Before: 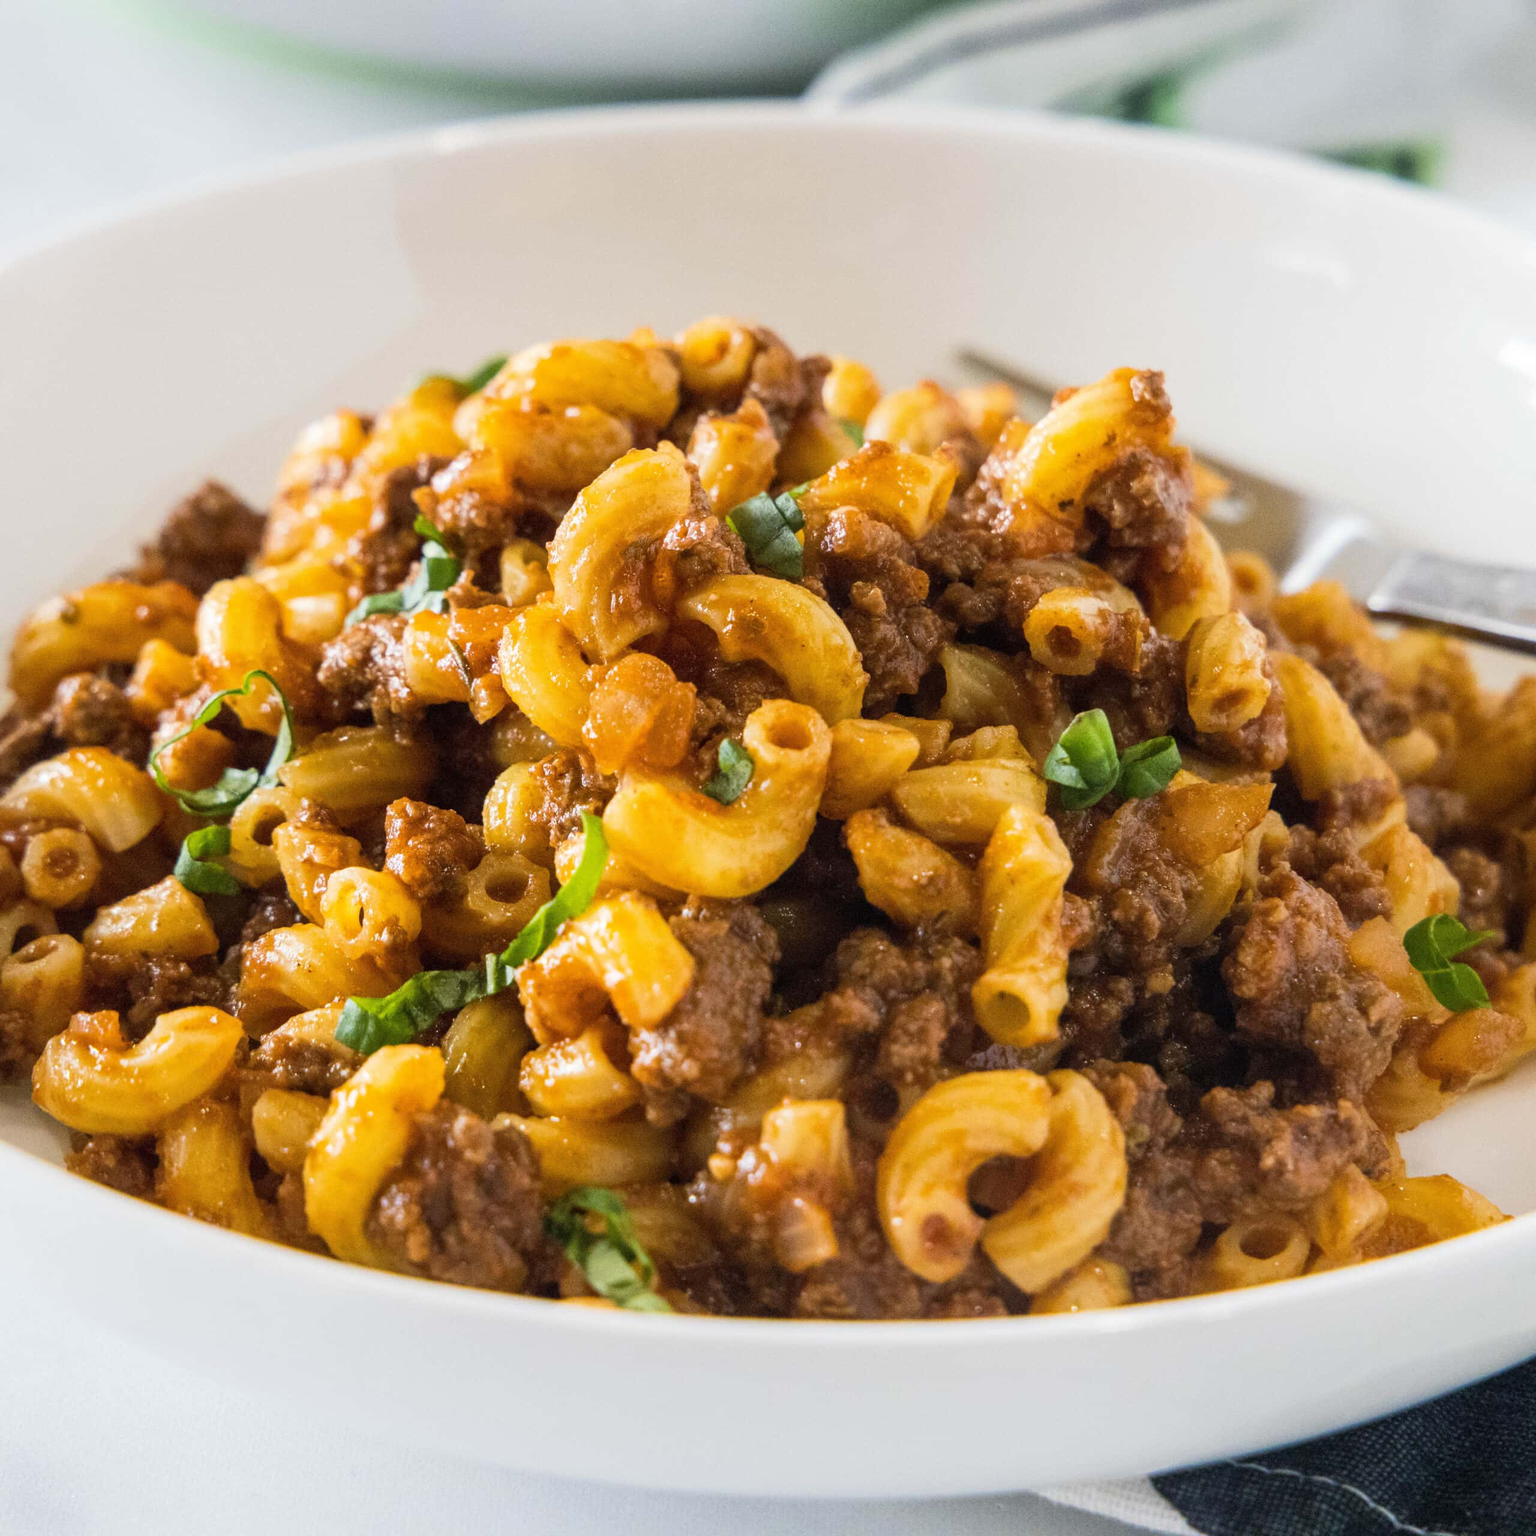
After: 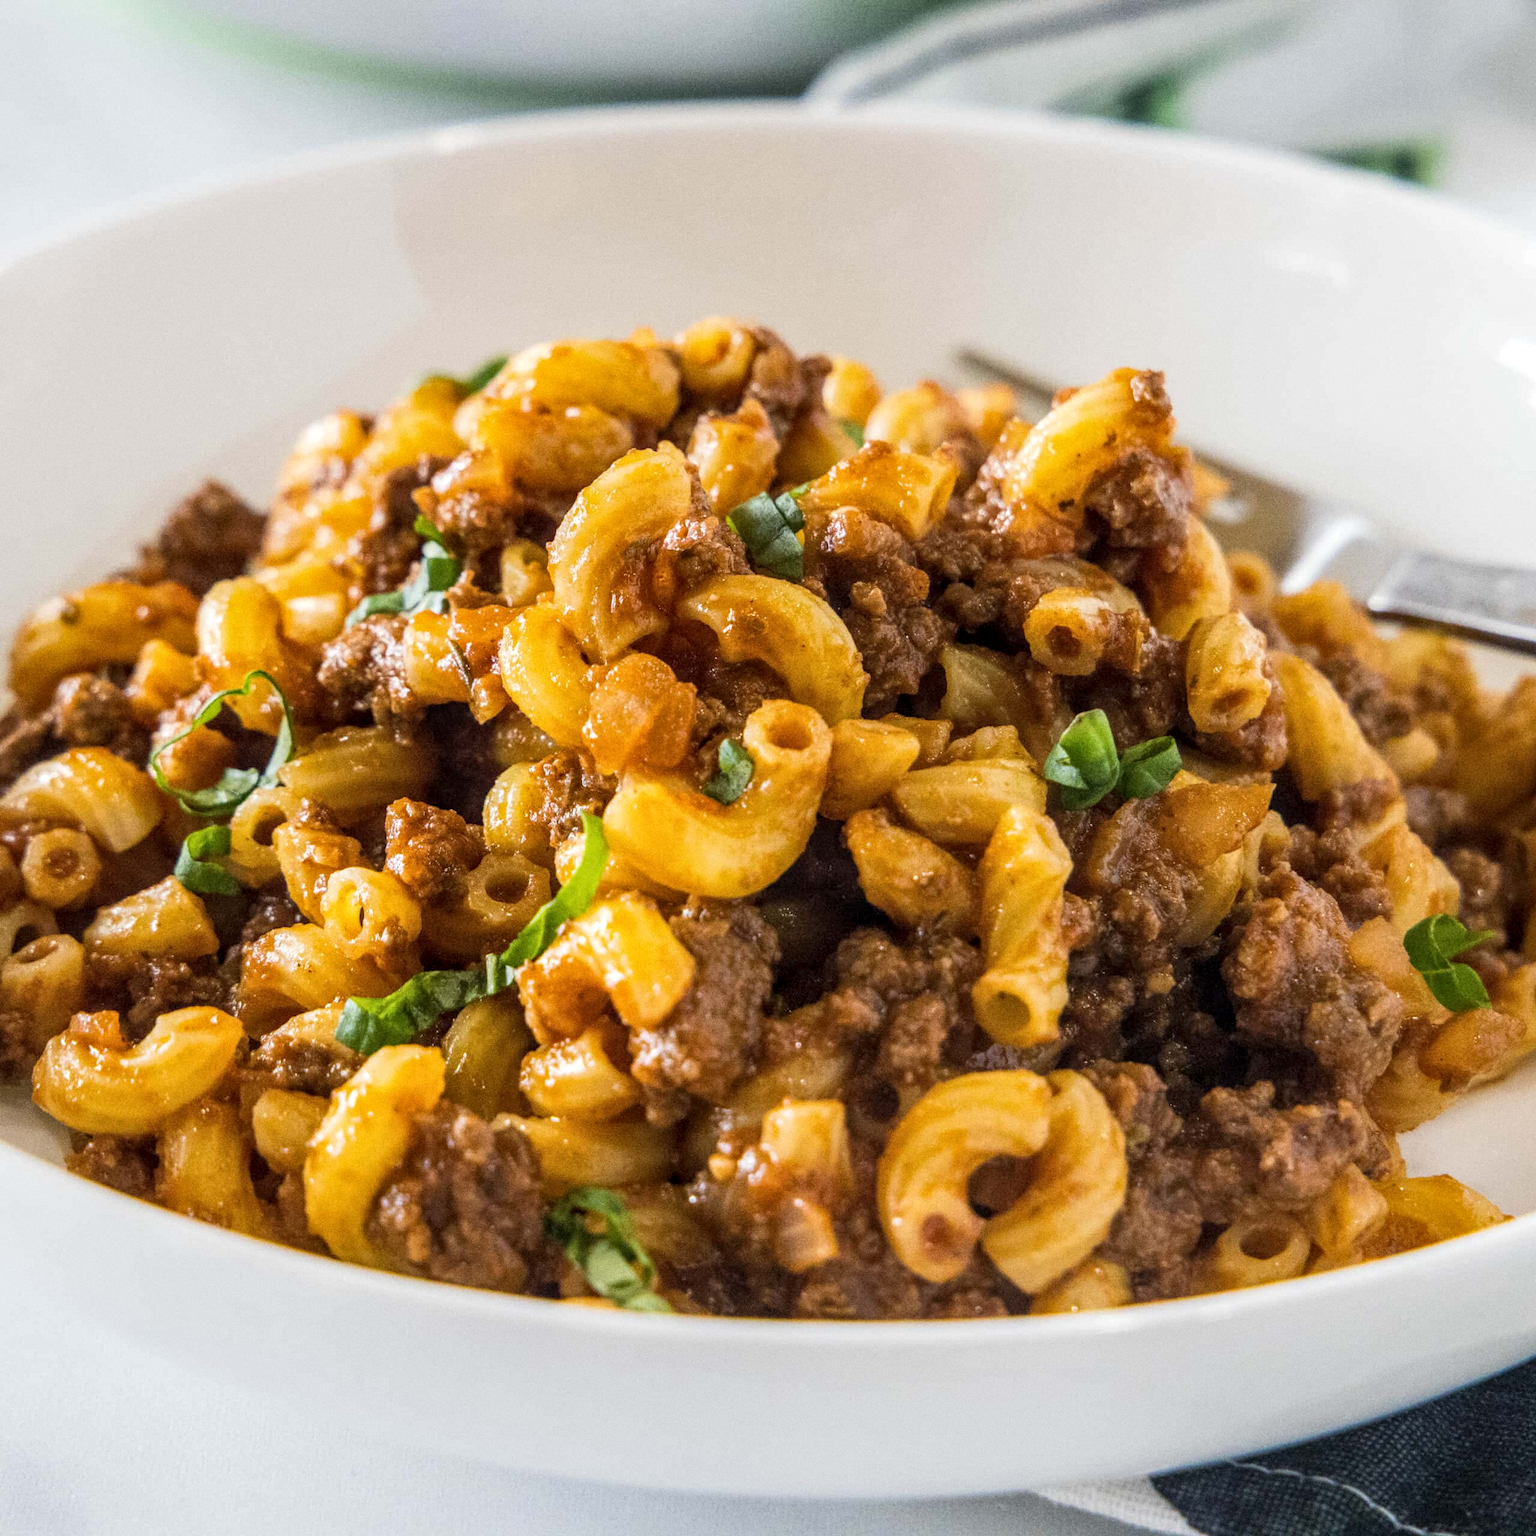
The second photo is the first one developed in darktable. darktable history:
grain: coarseness 0.09 ISO
local contrast: on, module defaults
